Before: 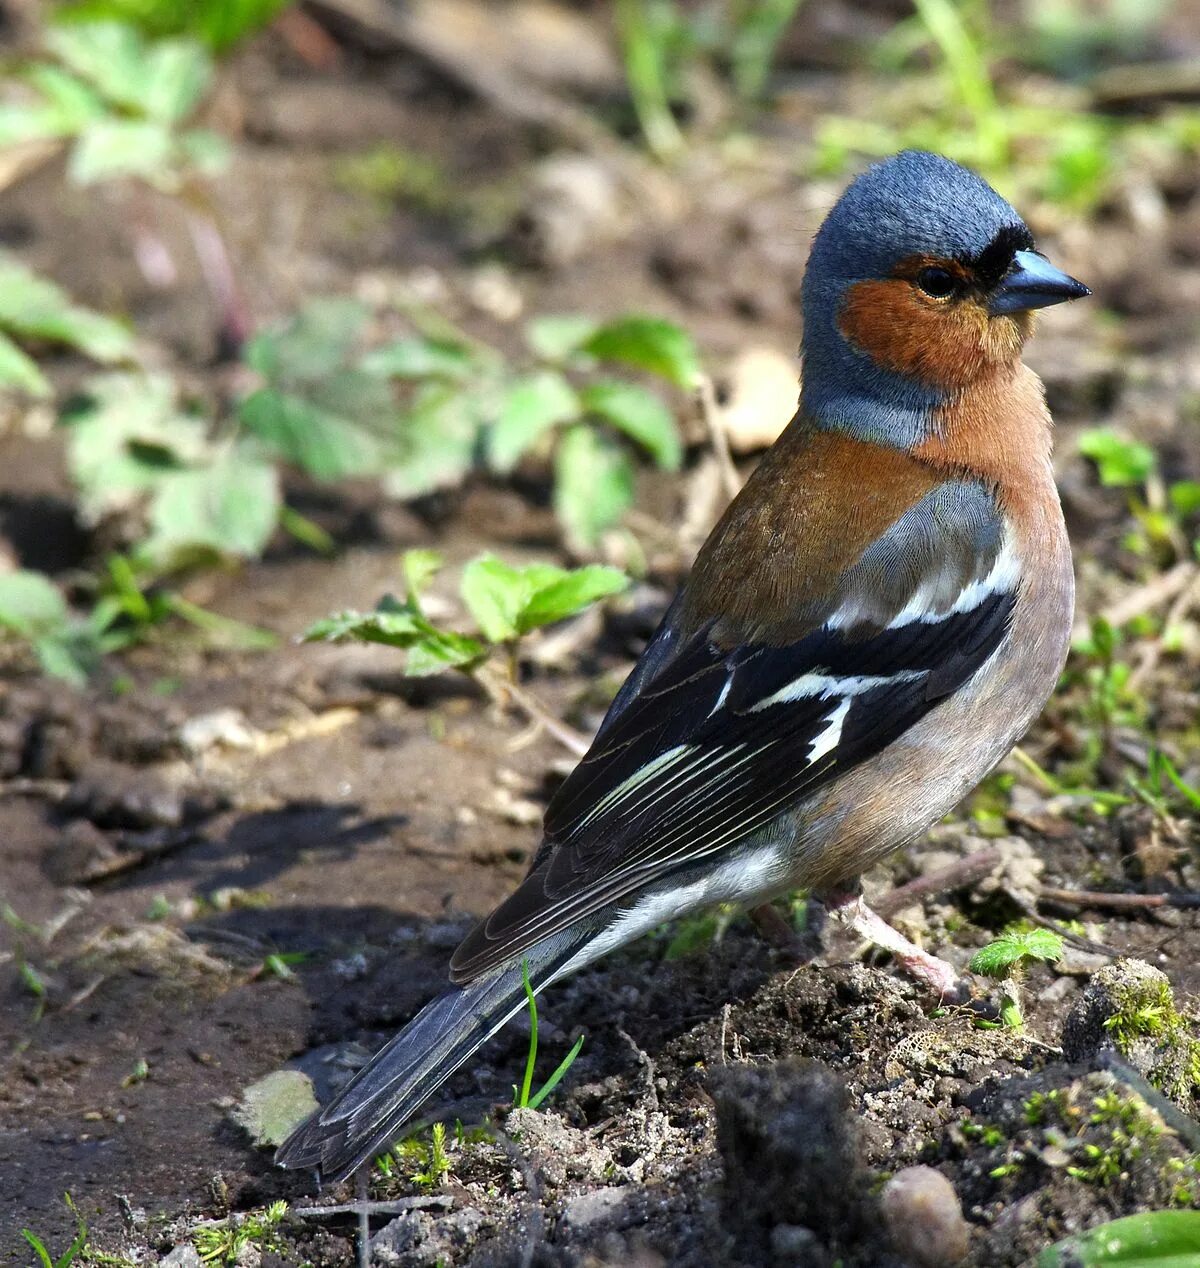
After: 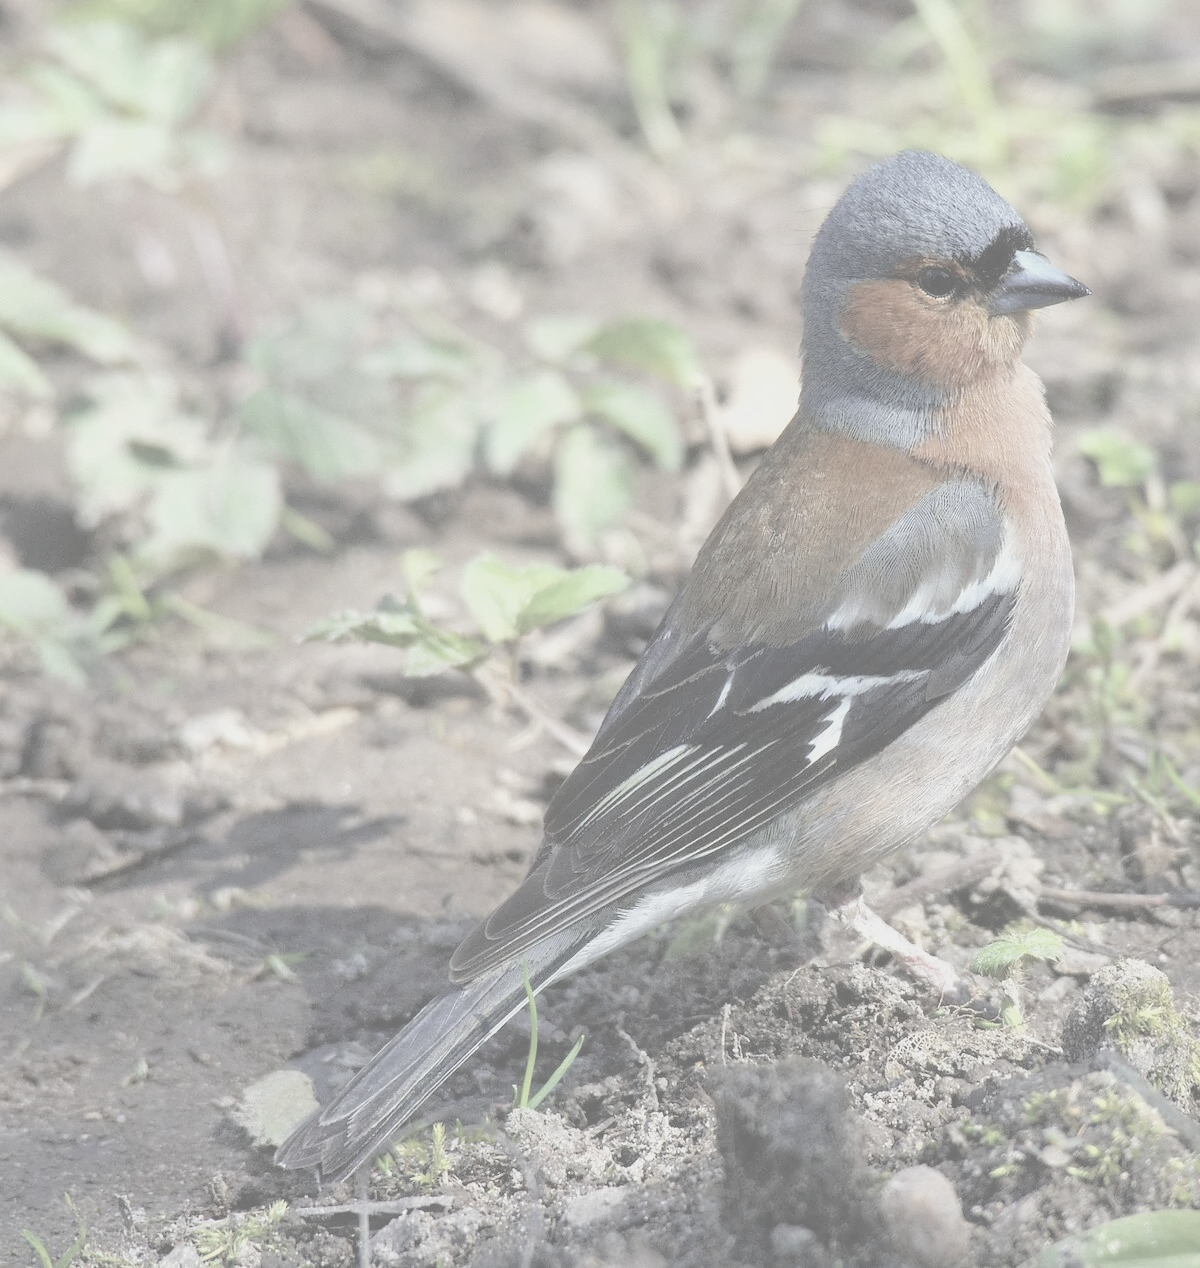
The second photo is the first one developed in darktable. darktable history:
contrast brightness saturation: contrast -0.3, brightness 0.761, saturation -0.768
